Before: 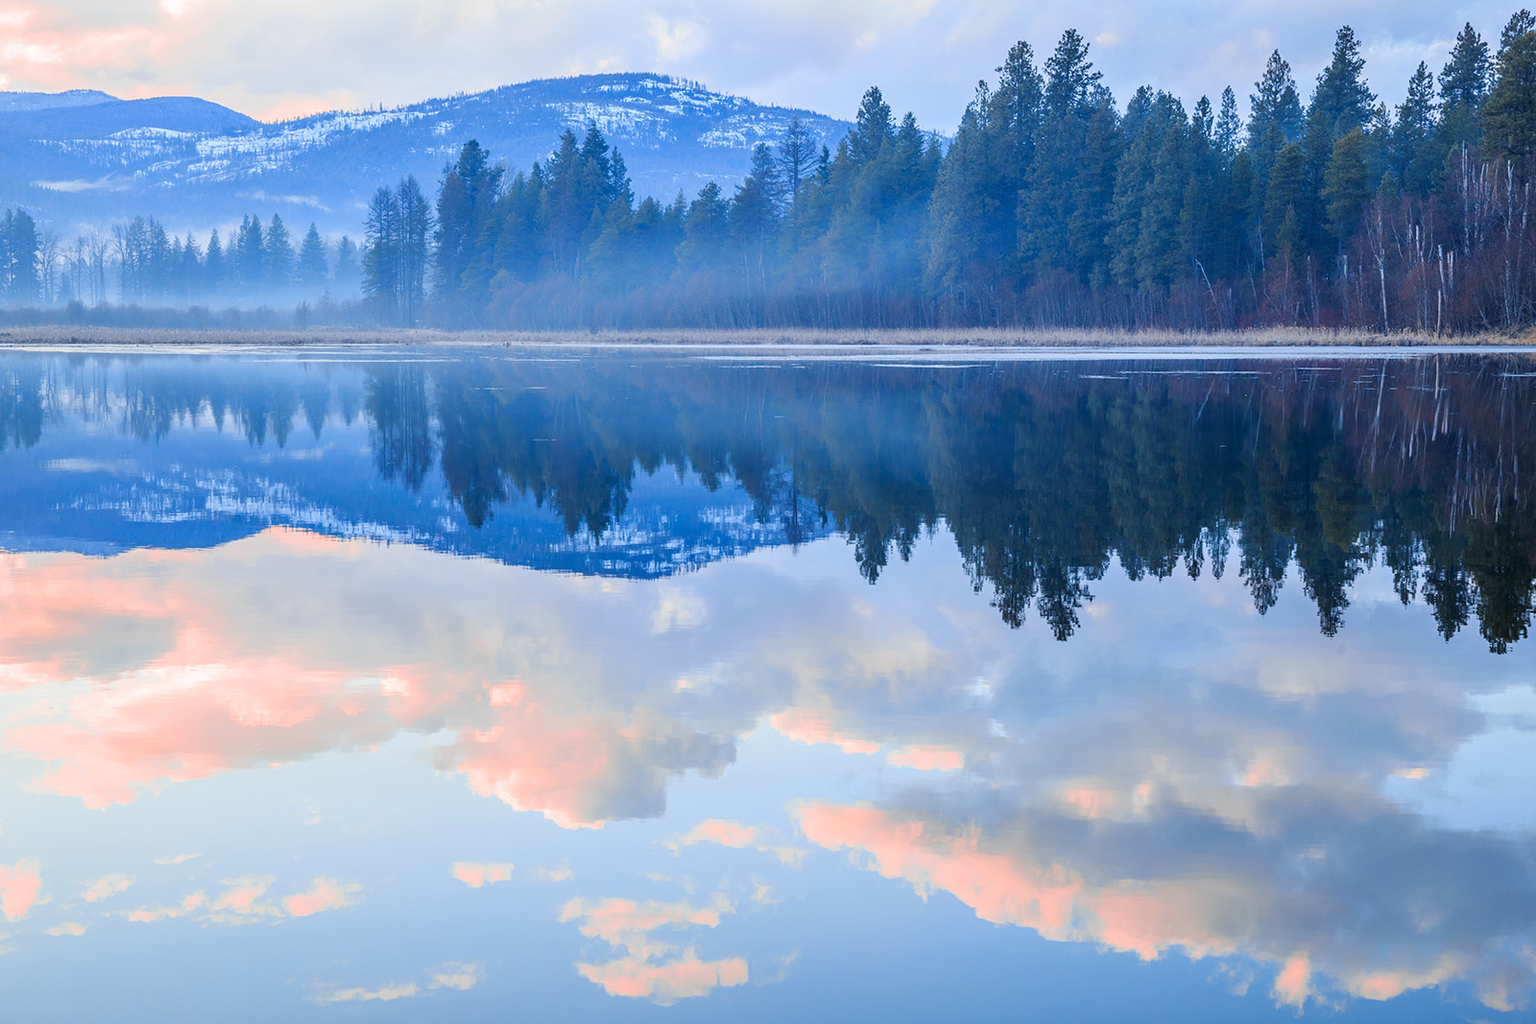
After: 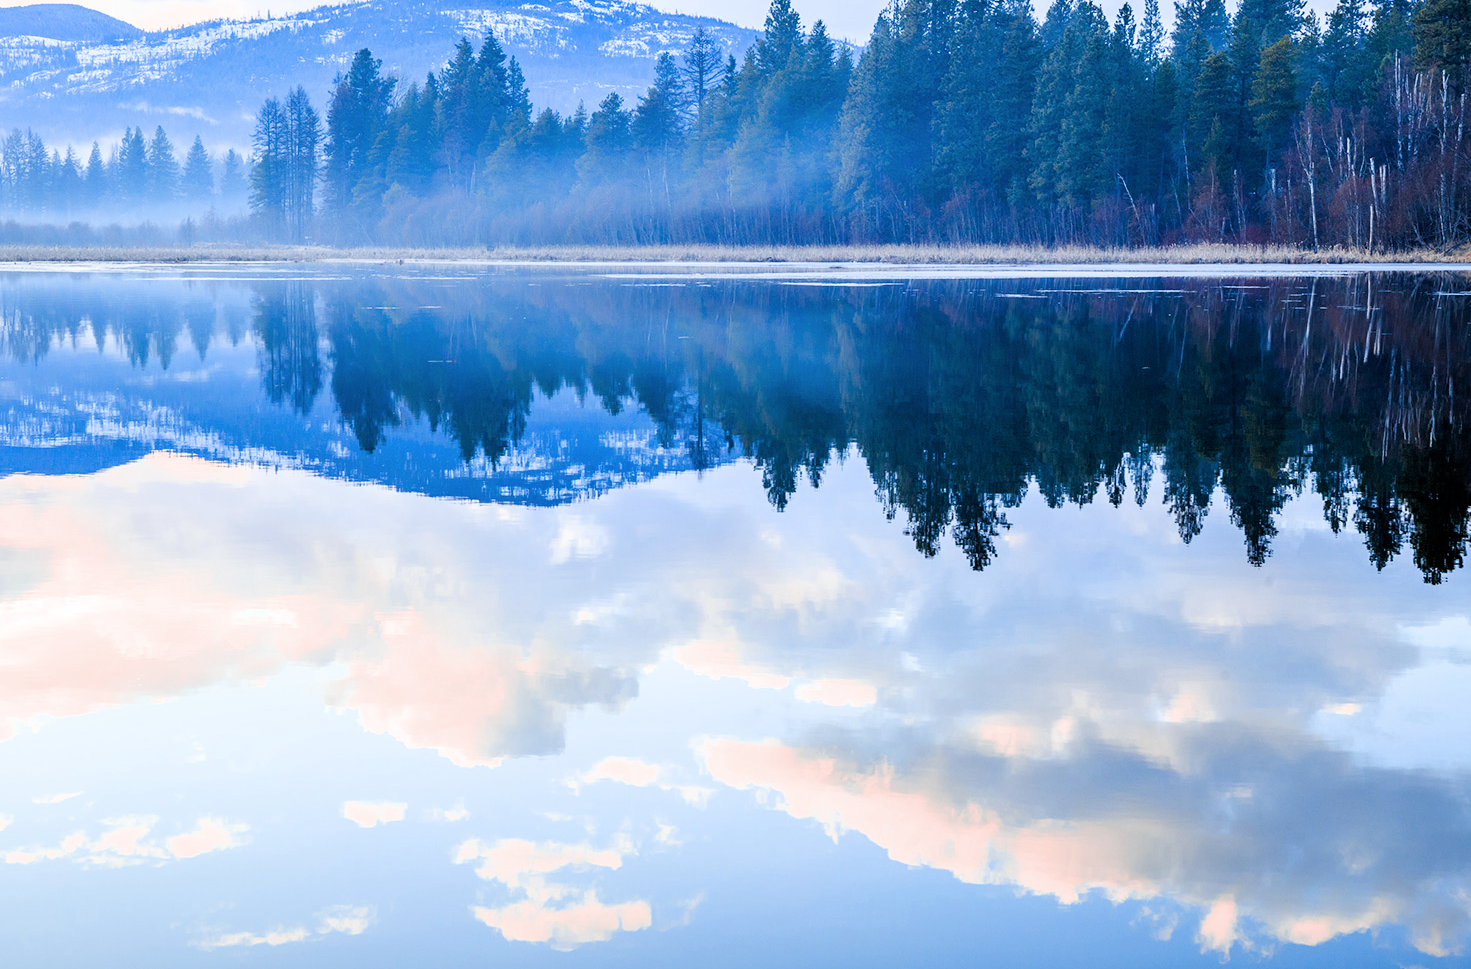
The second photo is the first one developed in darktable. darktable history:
crop and rotate: left 8.028%, top 9.16%
tone equalizer: edges refinement/feathering 500, mask exposure compensation -1.57 EV, preserve details no
color balance rgb: perceptual saturation grading › global saturation 20%, perceptual saturation grading › highlights -50.065%, perceptual saturation grading › shadows 30.451%, perceptual brilliance grading › global brilliance 2.504%, perceptual brilliance grading › highlights -2.622%, perceptual brilliance grading › shadows 3.737%, global vibrance 20%
exposure: exposure 0.132 EV, compensate highlight preservation false
color correction: highlights b* -0.002, saturation 0.975
color zones: curves: ch1 [(0, 0.708) (0.088, 0.648) (0.245, 0.187) (0.429, 0.326) (0.571, 0.498) (0.714, 0.5) (0.857, 0.5) (1, 0.708)], mix -132.14%
filmic rgb: black relative exposure -5.56 EV, white relative exposure 2.49 EV, threshold 2.99 EV, target black luminance 0%, hardness 4.54, latitude 67.25%, contrast 1.47, shadows ↔ highlights balance -3.62%, enable highlight reconstruction true
